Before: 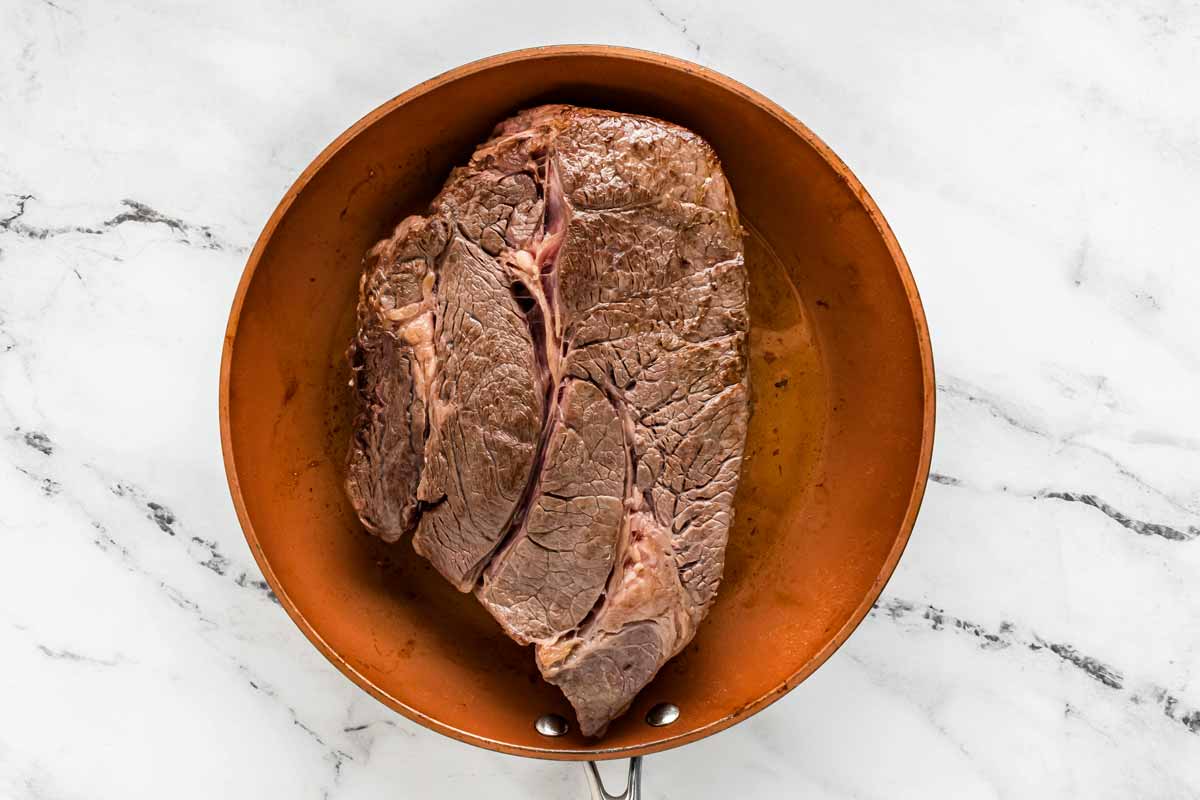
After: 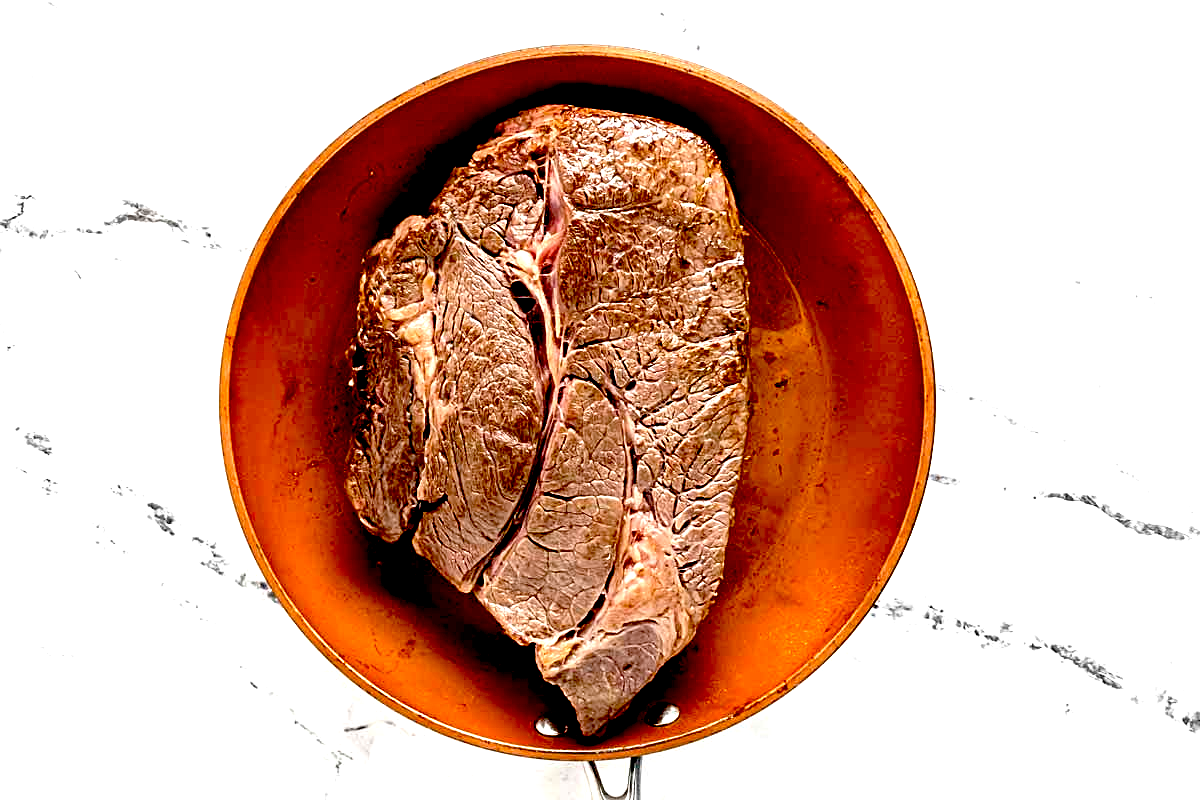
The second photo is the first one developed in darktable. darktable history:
exposure: black level correction 0.035, exposure 0.9 EV, compensate highlight preservation false
sharpen: on, module defaults
